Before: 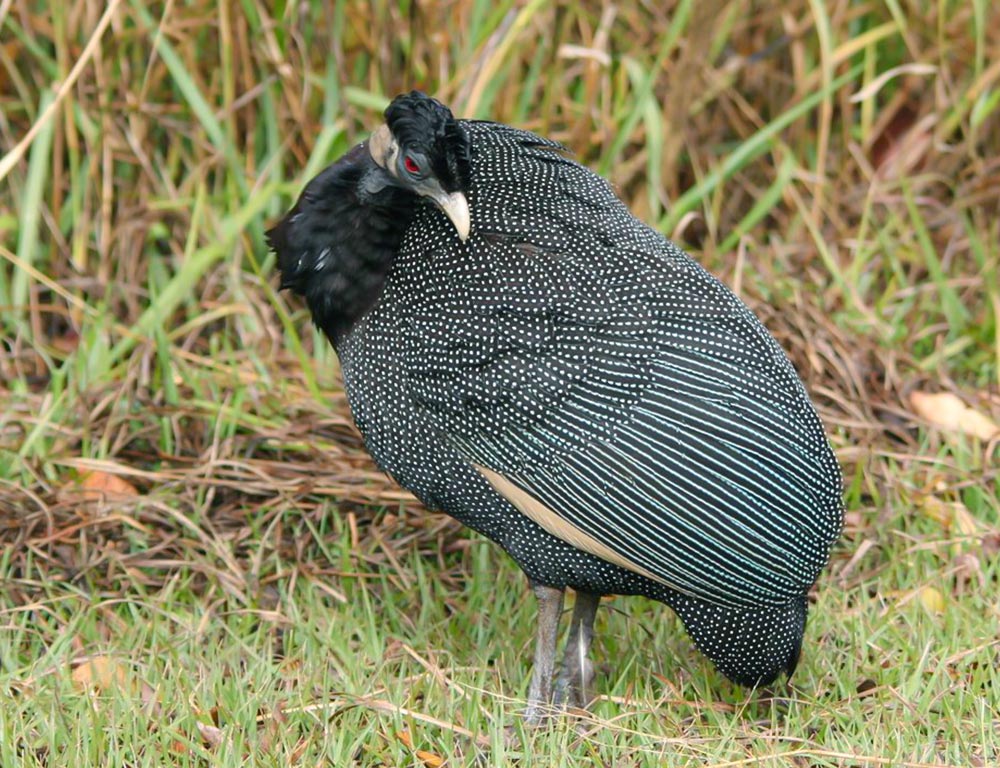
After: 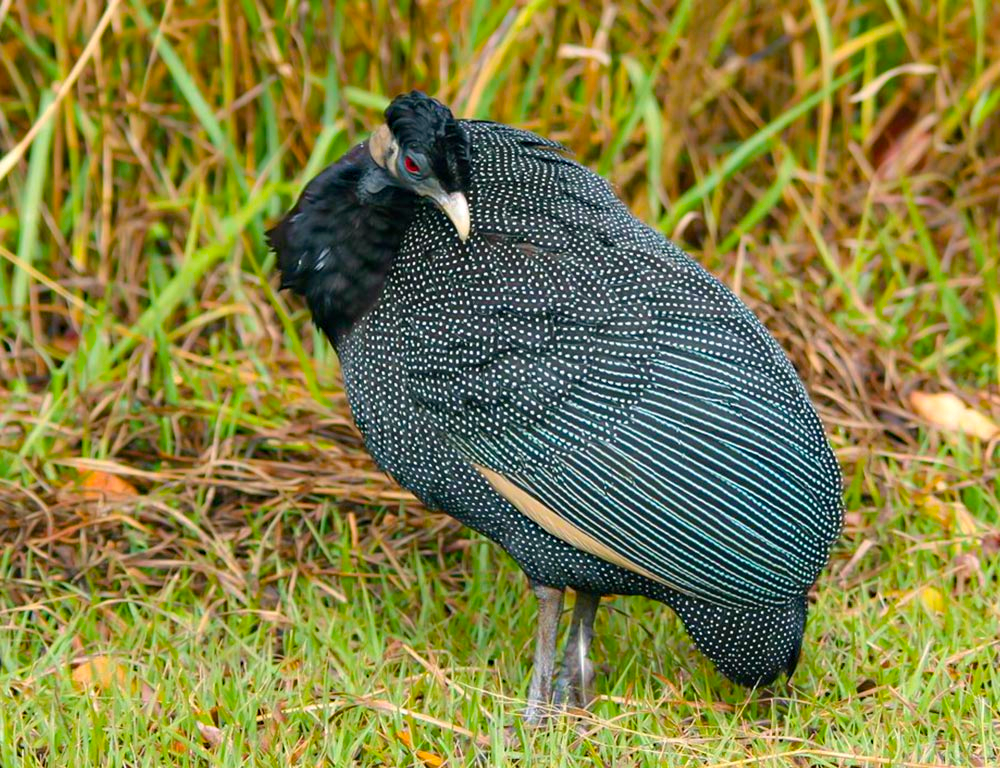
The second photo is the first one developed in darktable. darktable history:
haze removal: compatibility mode true, adaptive false
color balance rgb: perceptual saturation grading › global saturation 9.762%, global vibrance 50.654%
